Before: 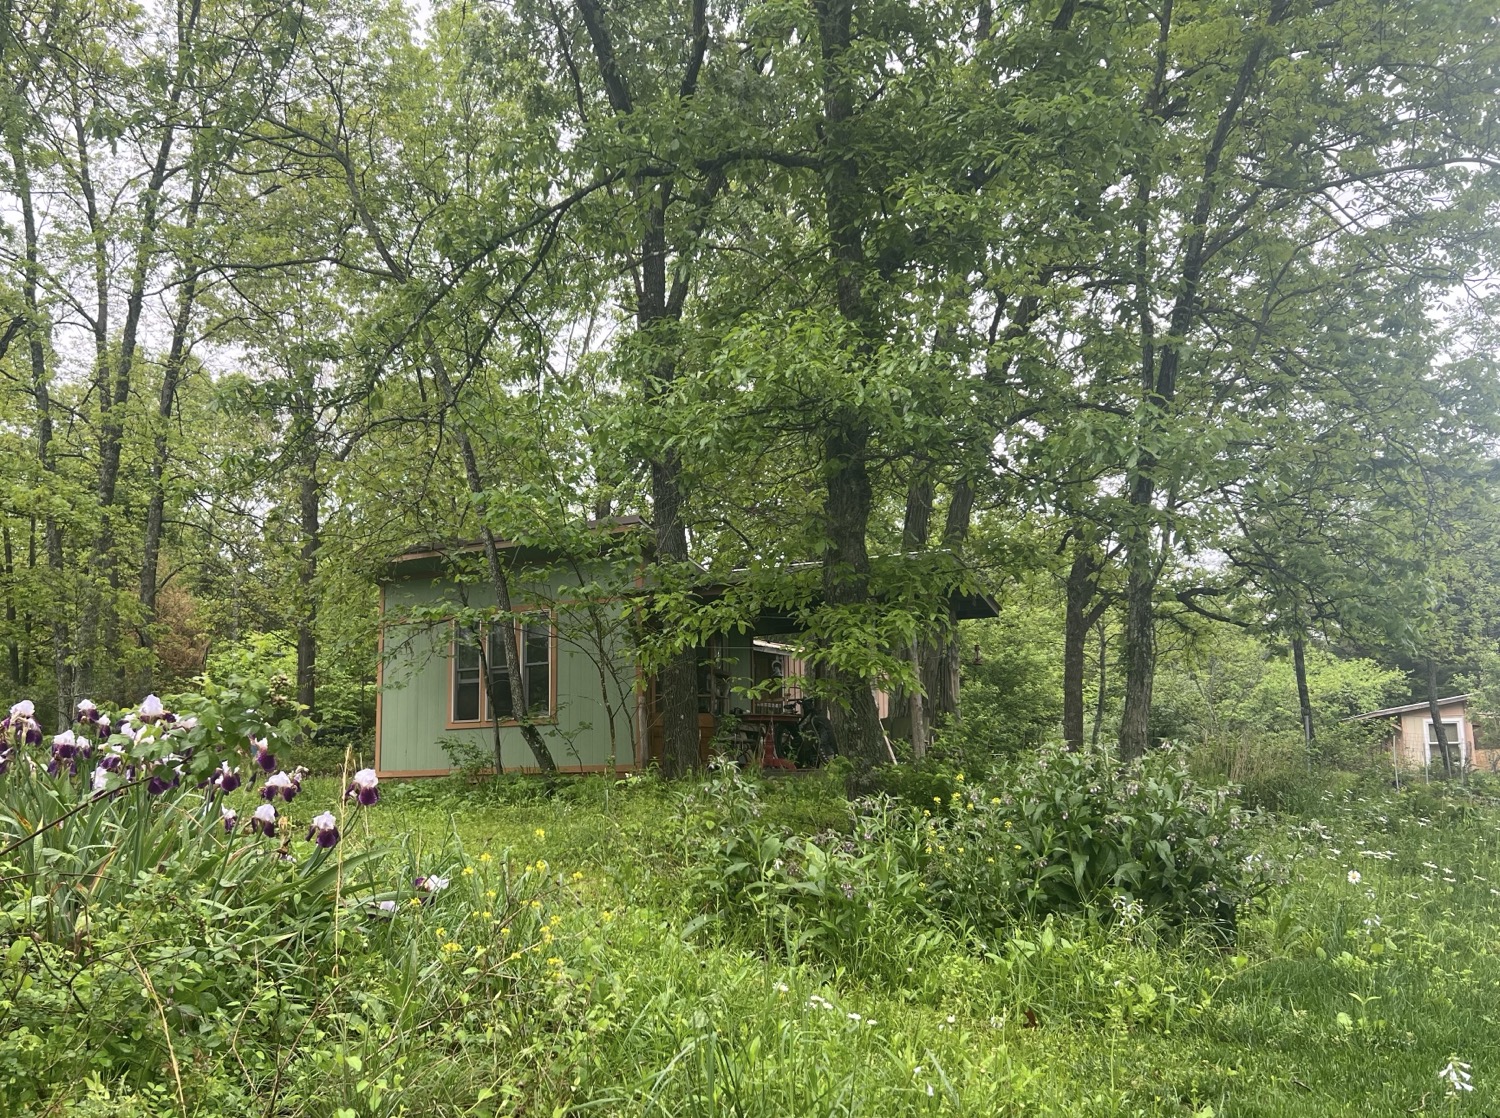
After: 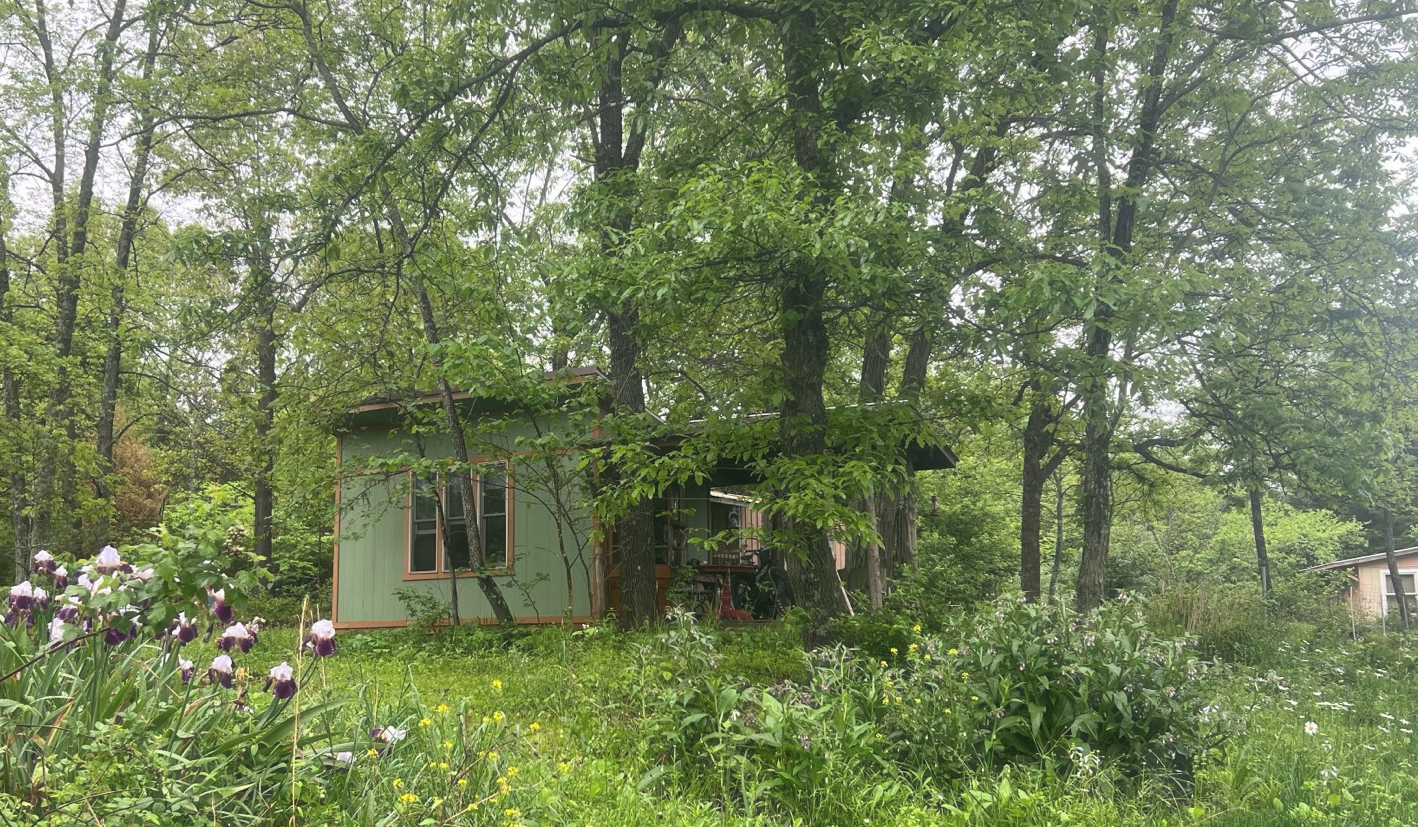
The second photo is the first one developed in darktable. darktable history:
crop and rotate: left 2.871%, top 13.345%, right 2.542%, bottom 12.657%
haze removal: strength -0.096, compatibility mode true, adaptive false
